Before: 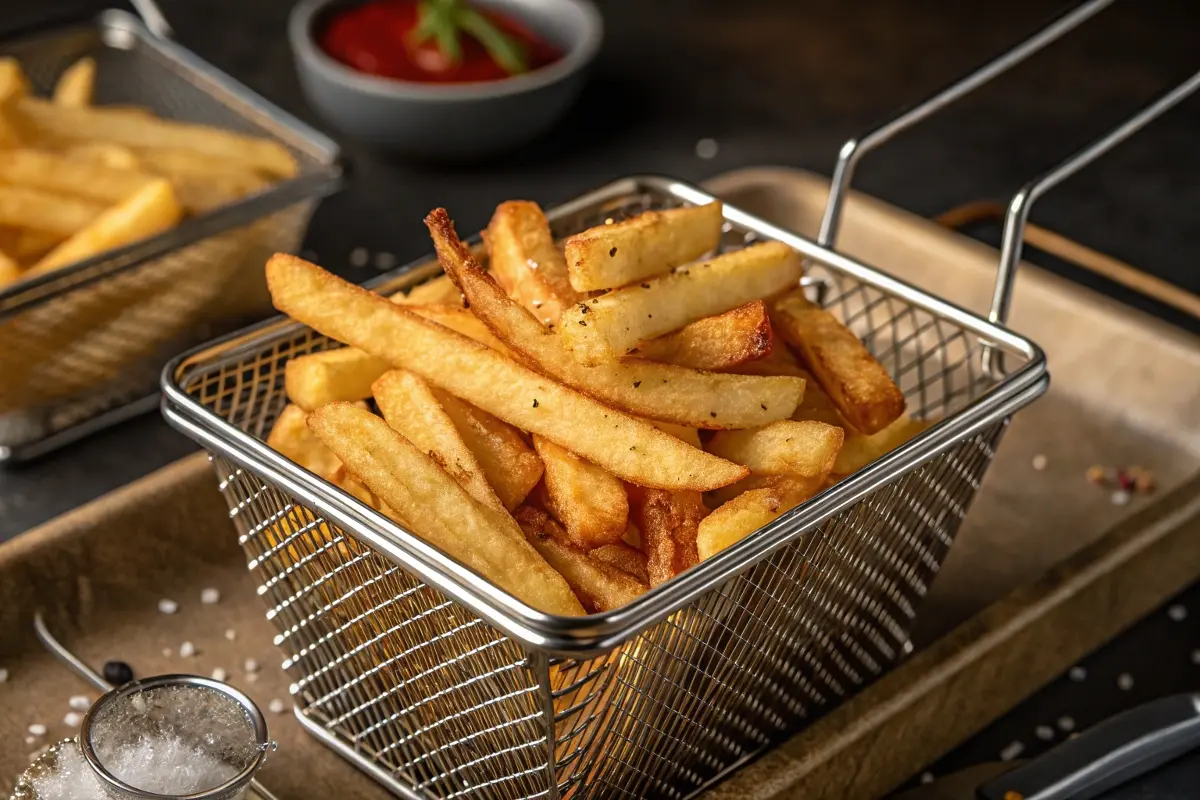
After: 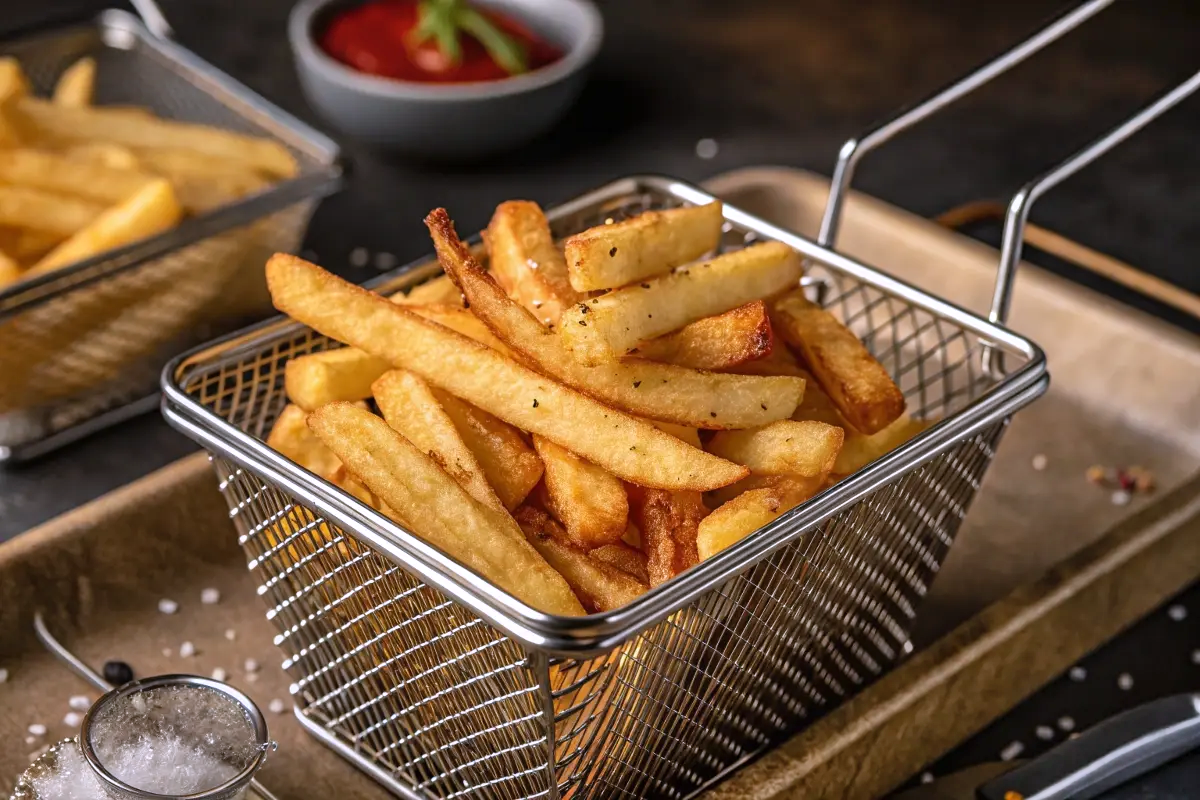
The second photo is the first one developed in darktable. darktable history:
shadows and highlights: soften with gaussian
white balance: red 1.004, blue 1.096
